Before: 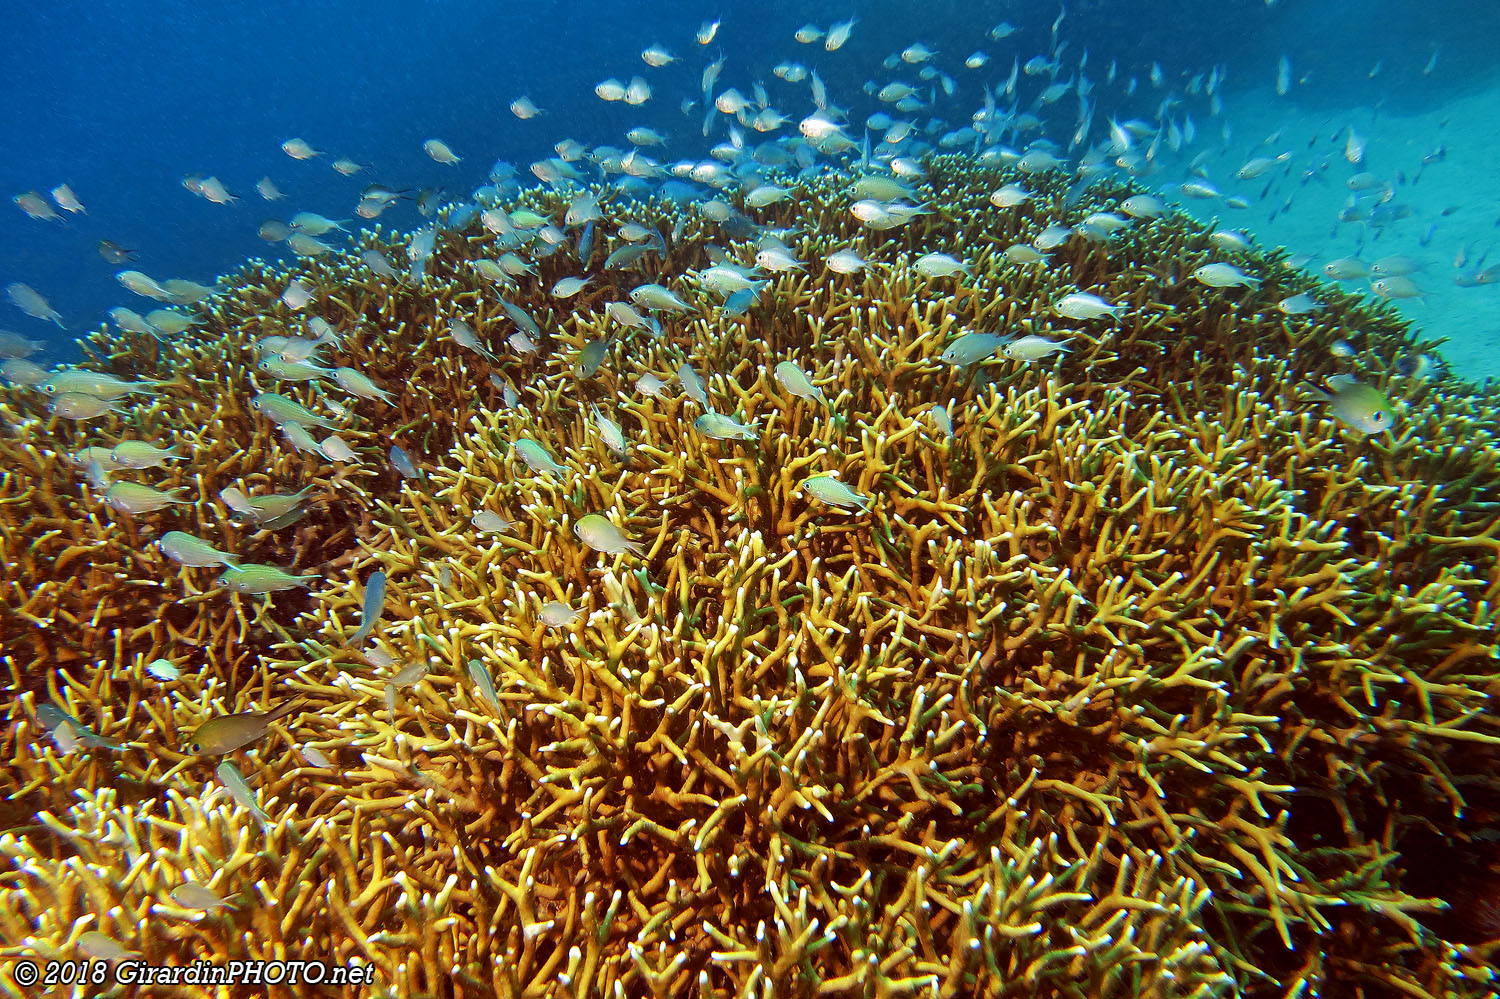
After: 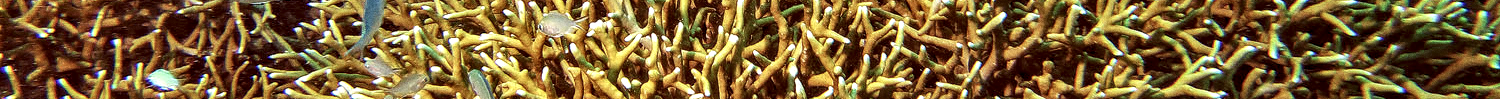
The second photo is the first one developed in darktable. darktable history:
crop and rotate: top 59.084%, bottom 30.916%
grain: coarseness 0.09 ISO
local contrast: highlights 60%, shadows 60%, detail 160%
color correction: saturation 0.85
